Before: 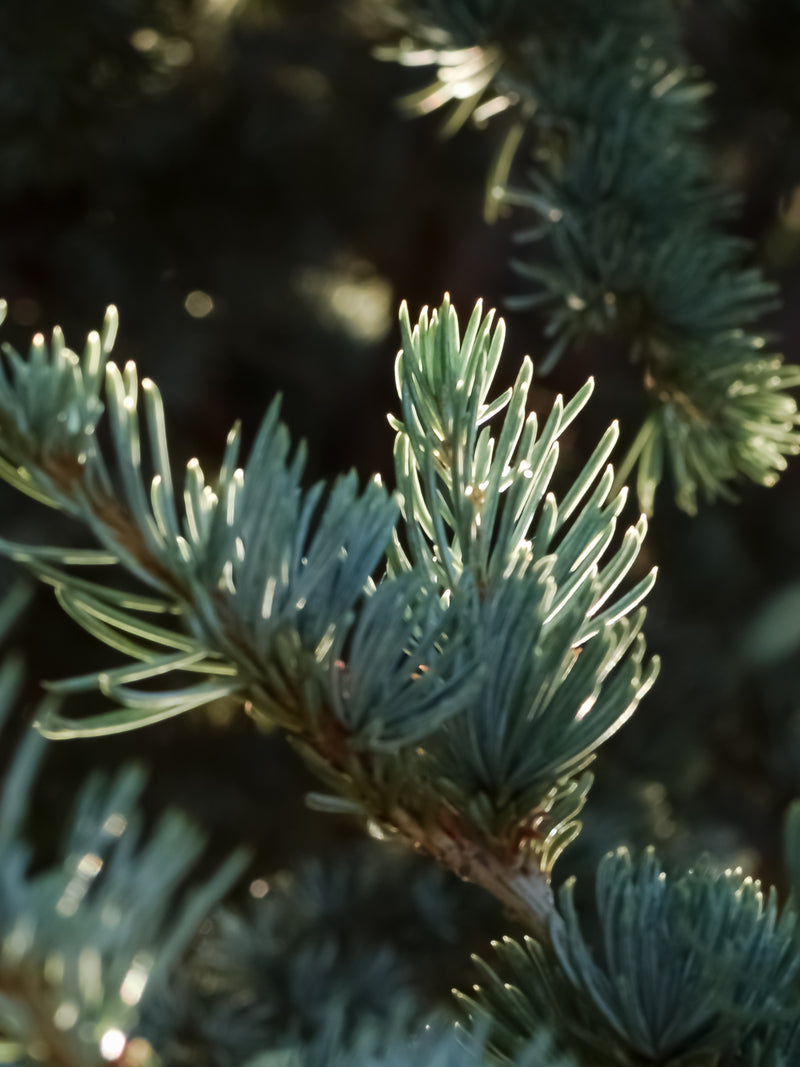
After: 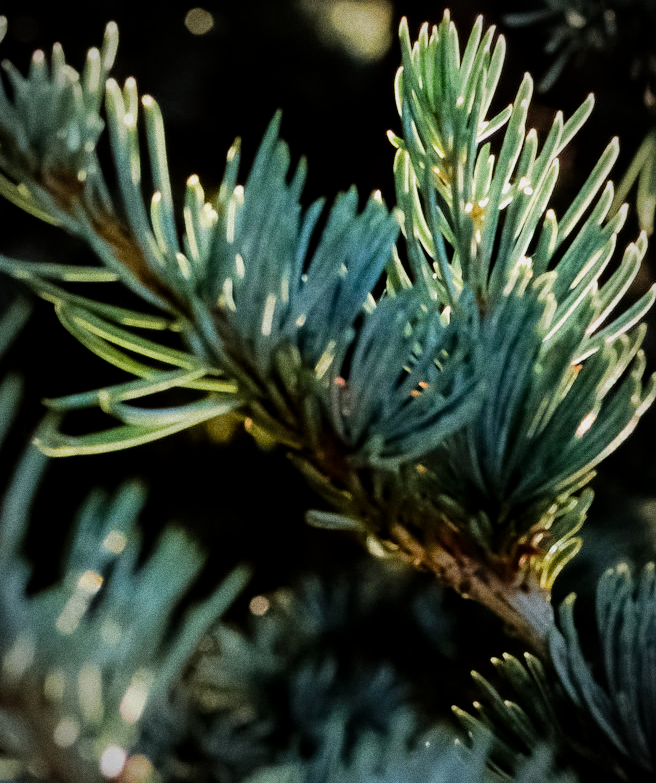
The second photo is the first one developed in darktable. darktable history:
local contrast: highlights 100%, shadows 100%, detail 120%, midtone range 0.2
filmic rgb: black relative exposure -7.65 EV, white relative exposure 4.56 EV, hardness 3.61
crop: top 26.531%, right 17.959%
vignetting: automatic ratio true
grain: coarseness 11.82 ISO, strength 36.67%, mid-tones bias 74.17%
tone equalizer: -8 EV -1.08 EV, -7 EV -1.01 EV, -6 EV -0.867 EV, -5 EV -0.578 EV, -3 EV 0.578 EV, -2 EV 0.867 EV, -1 EV 1.01 EV, +0 EV 1.08 EV, edges refinement/feathering 500, mask exposure compensation -1.57 EV, preserve details no
shadows and highlights: on, module defaults
color balance rgb: linear chroma grading › global chroma 15%, perceptual saturation grading › global saturation 30%
